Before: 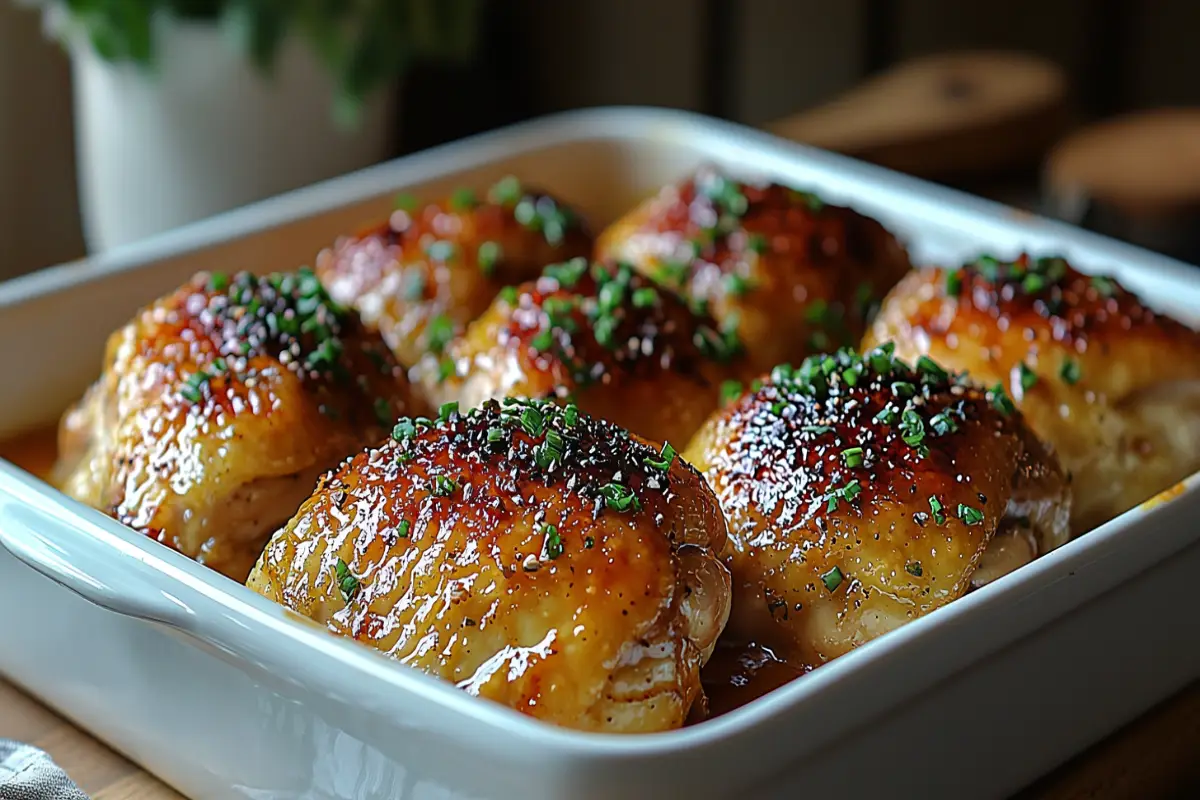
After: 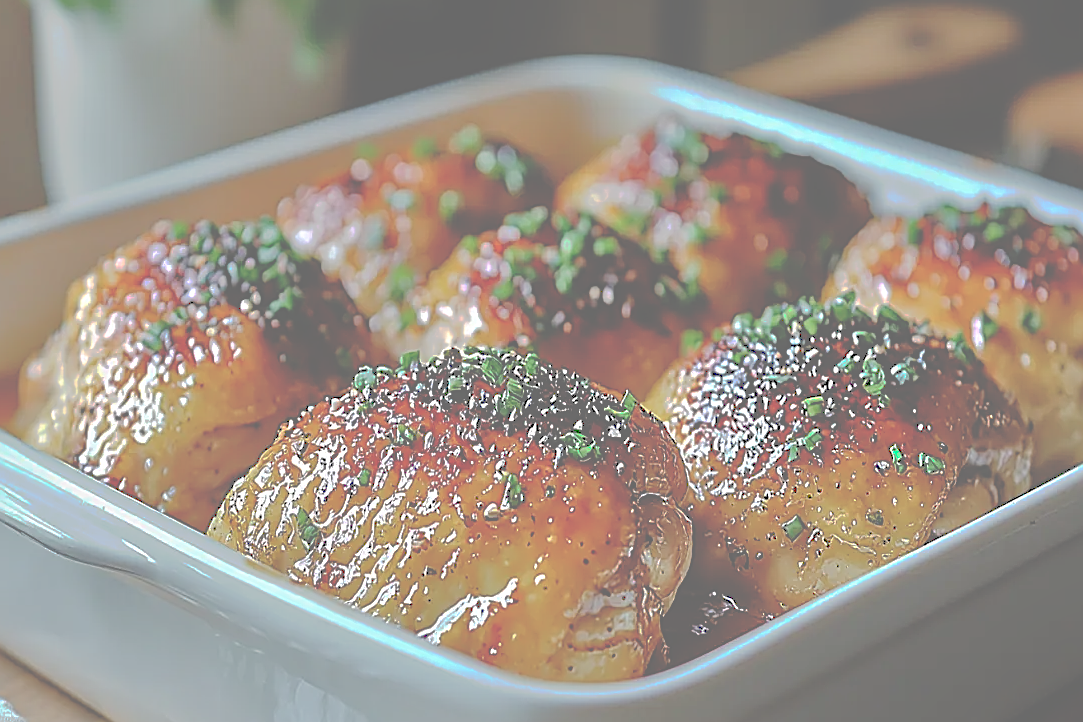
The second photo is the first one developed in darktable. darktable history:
crop: left 3.305%, top 6.436%, right 6.389%, bottom 3.258%
exposure: black level correction -0.015, exposure -0.125 EV, compensate highlight preservation false
tone curve: curves: ch0 [(0, 0) (0.003, 0.439) (0.011, 0.439) (0.025, 0.439) (0.044, 0.439) (0.069, 0.439) (0.1, 0.439) (0.136, 0.44) (0.177, 0.444) (0.224, 0.45) (0.277, 0.462) (0.335, 0.487) (0.399, 0.528) (0.468, 0.577) (0.543, 0.621) (0.623, 0.669) (0.709, 0.715) (0.801, 0.764) (0.898, 0.804) (1, 1)], preserve colors none
sharpen: amount 1
tone equalizer: -7 EV 0.15 EV, -6 EV 0.6 EV, -5 EV 1.15 EV, -4 EV 1.33 EV, -3 EV 1.15 EV, -2 EV 0.6 EV, -1 EV 0.15 EV, mask exposure compensation -0.5 EV
